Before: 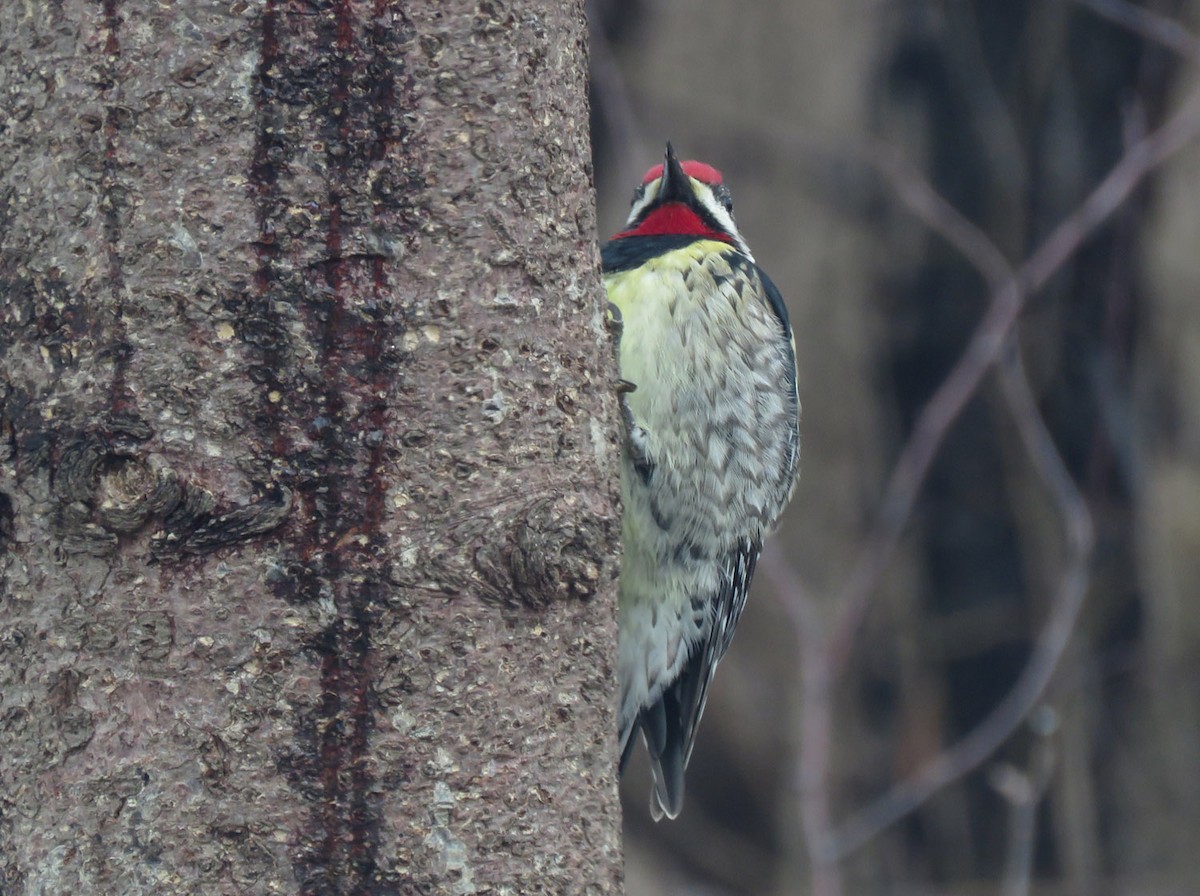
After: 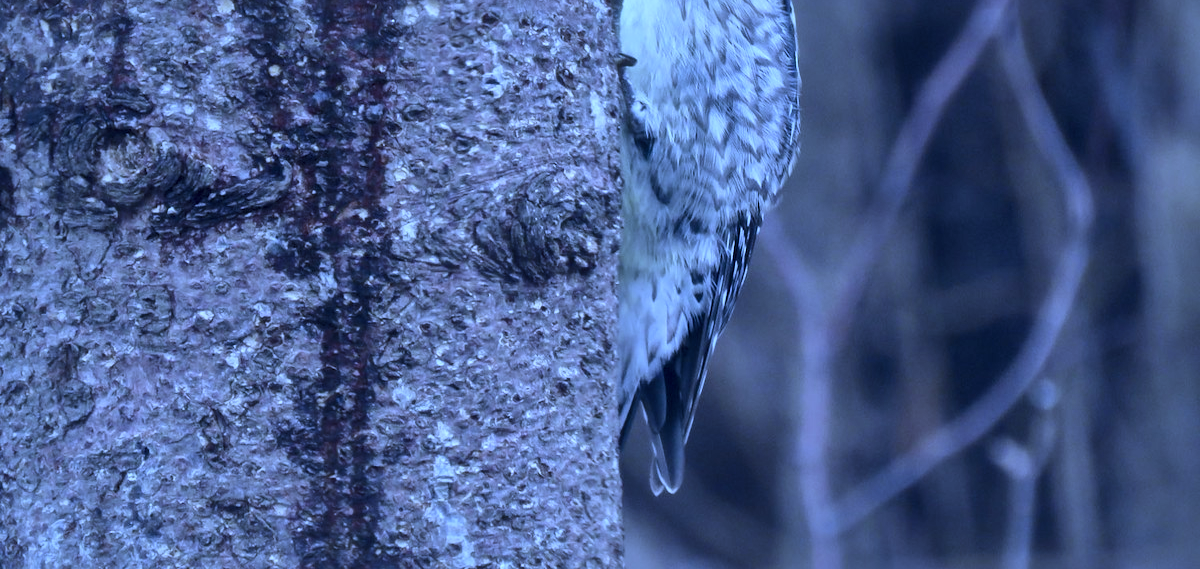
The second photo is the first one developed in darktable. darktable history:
rotate and perspective: automatic cropping off
local contrast: mode bilateral grid, contrast 25, coarseness 60, detail 151%, midtone range 0.2
crop and rotate: top 36.435%
white balance: red 0.766, blue 1.537
